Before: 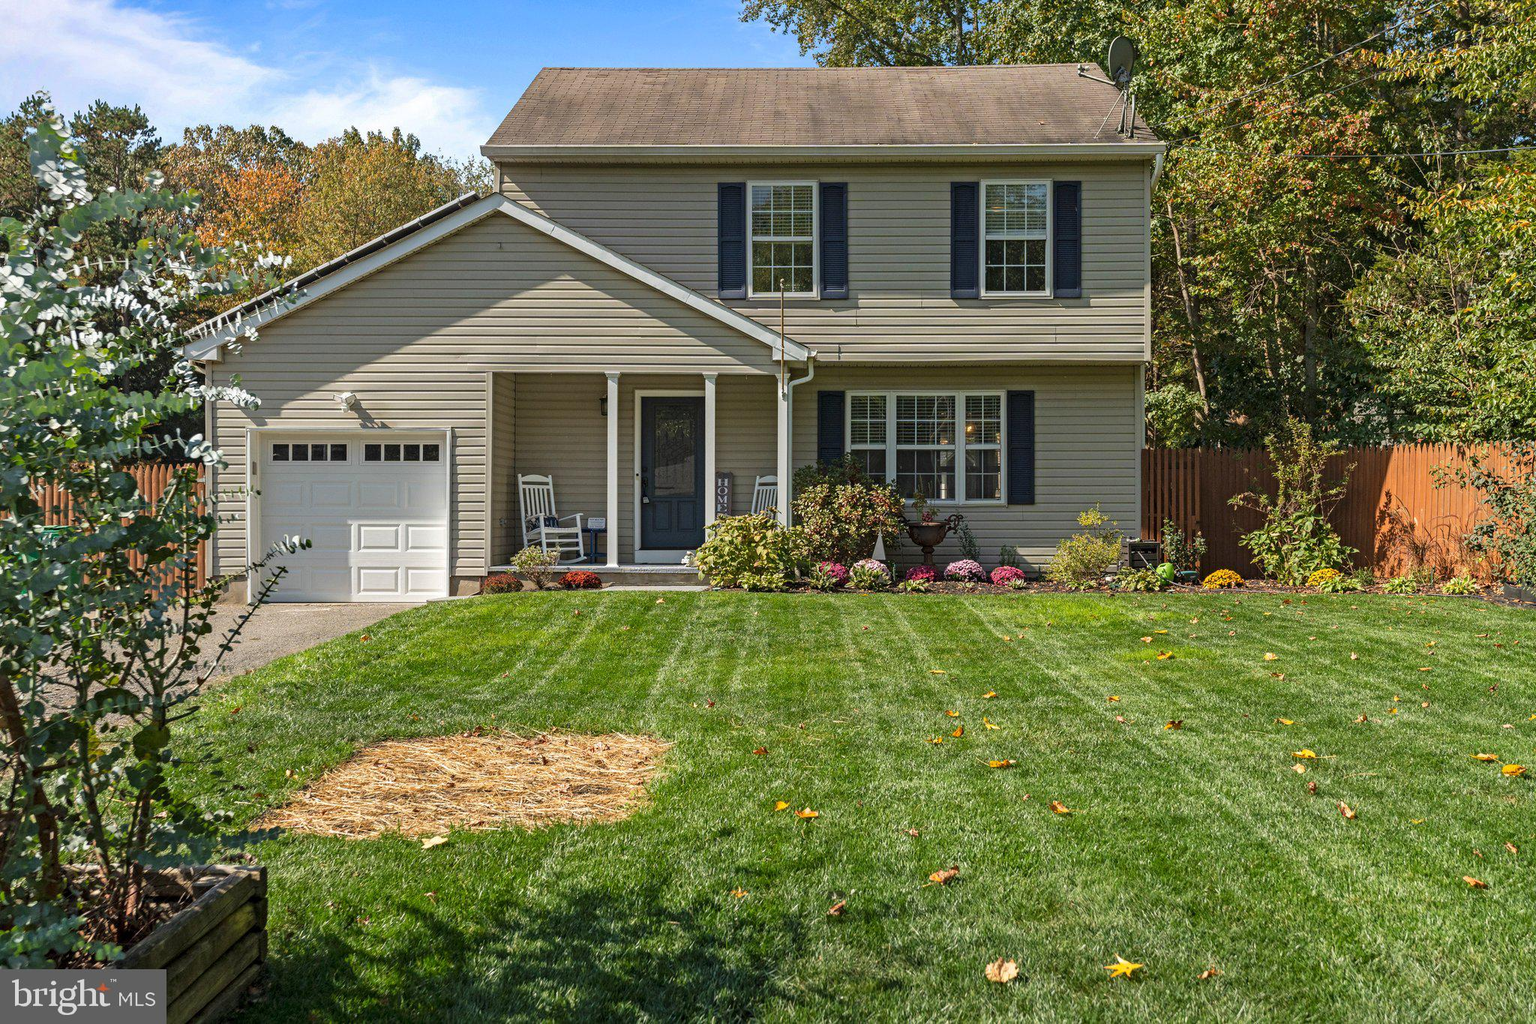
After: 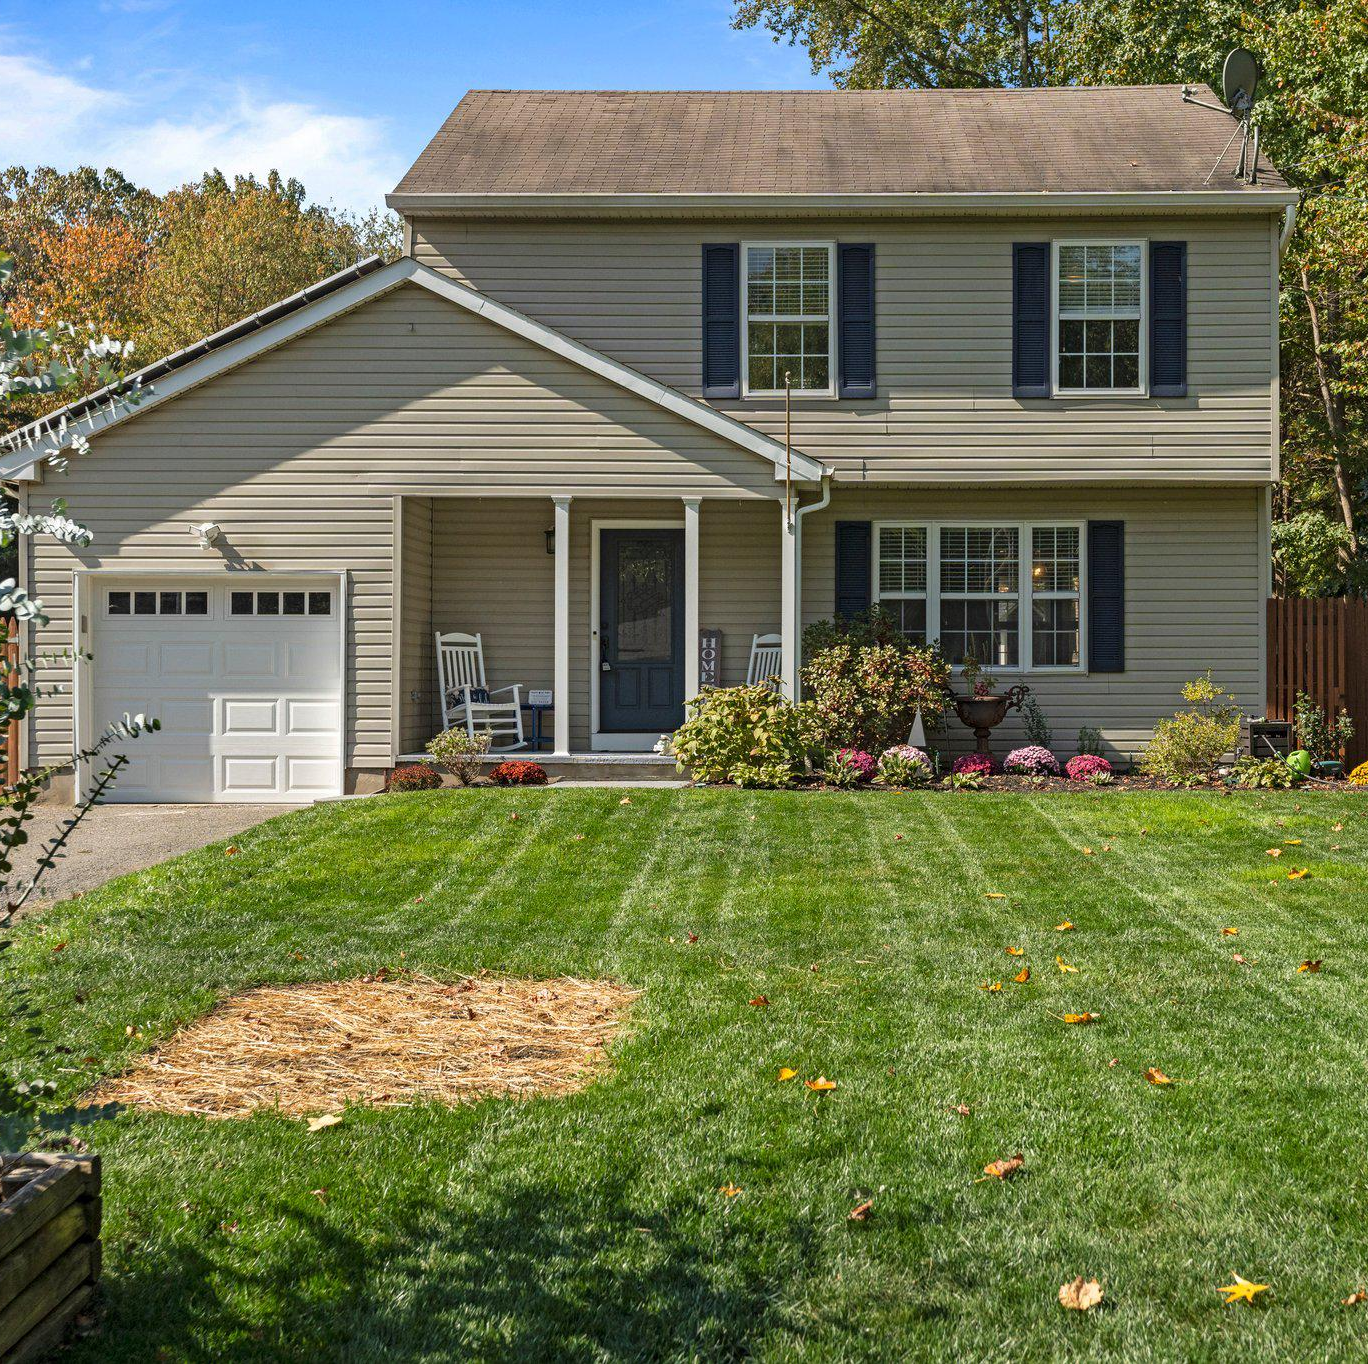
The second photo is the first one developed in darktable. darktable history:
crop and rotate: left 12.463%, right 20.698%
